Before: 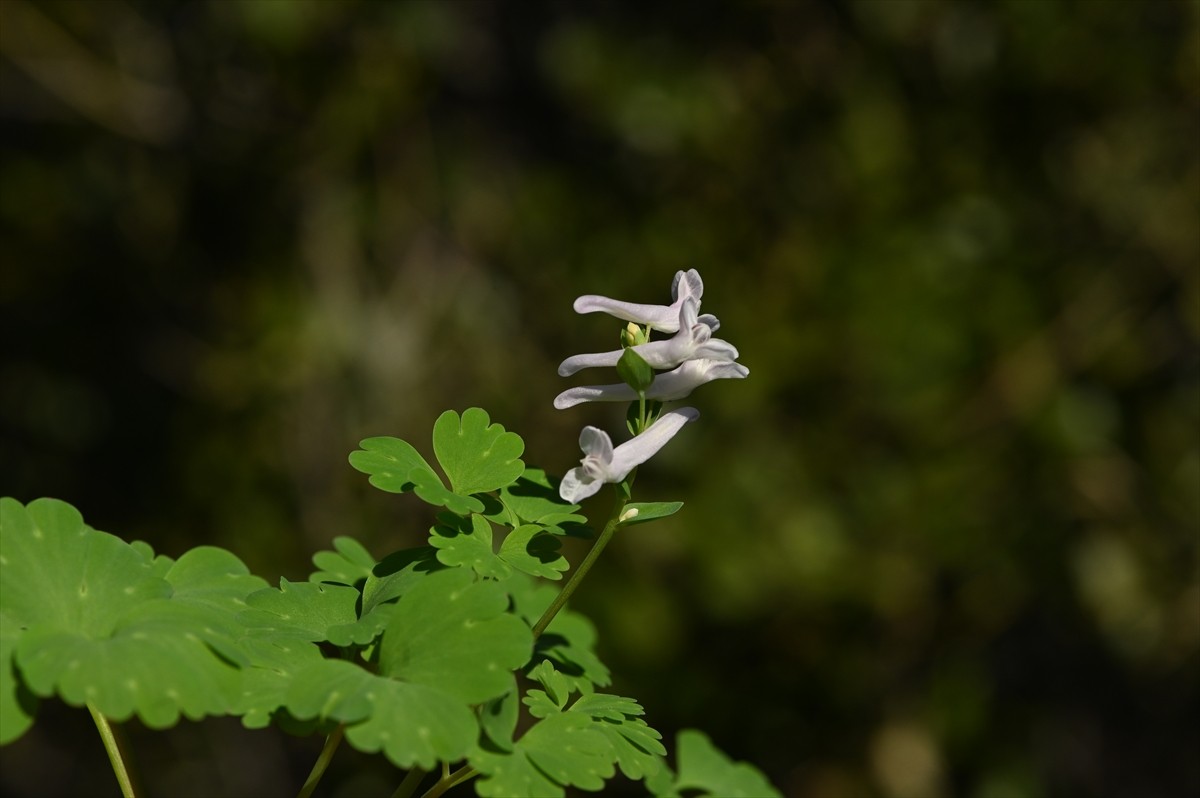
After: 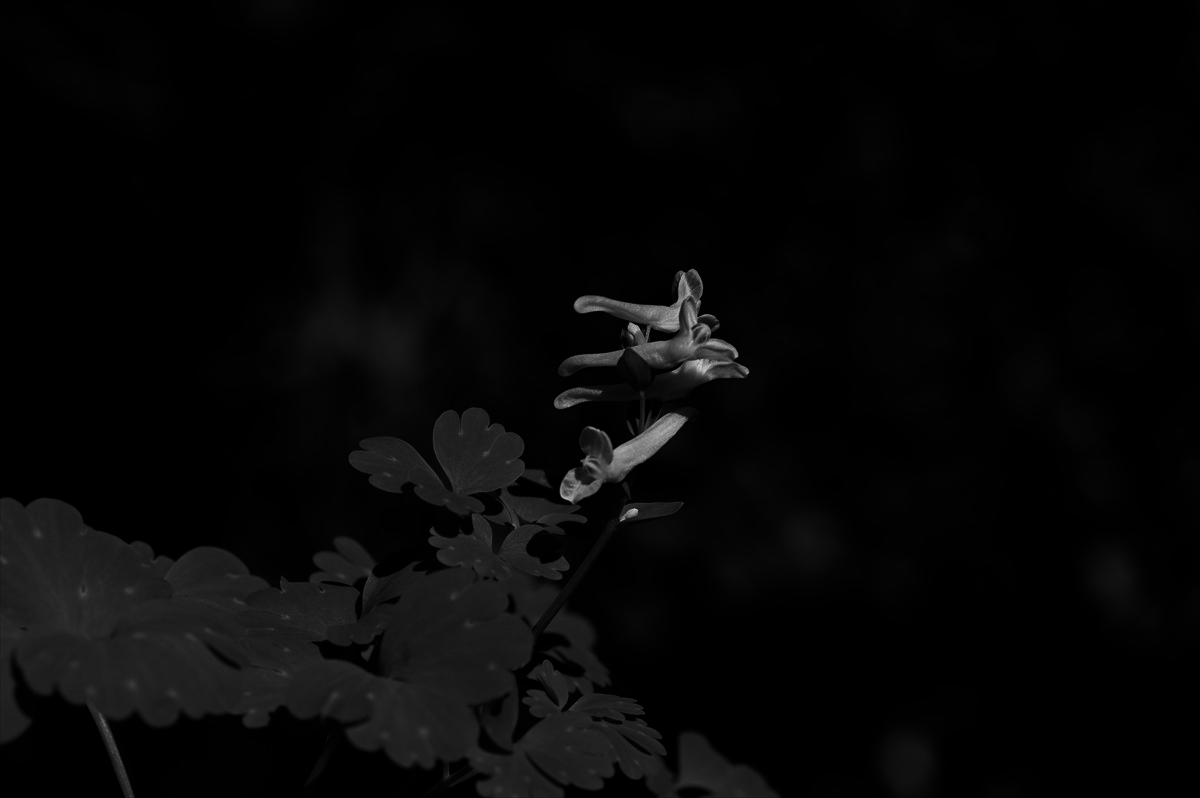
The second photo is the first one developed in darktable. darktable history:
contrast brightness saturation: contrast 0.02, brightness -1, saturation -1
color balance rgb: perceptual saturation grading › global saturation 20%, global vibrance 20%
